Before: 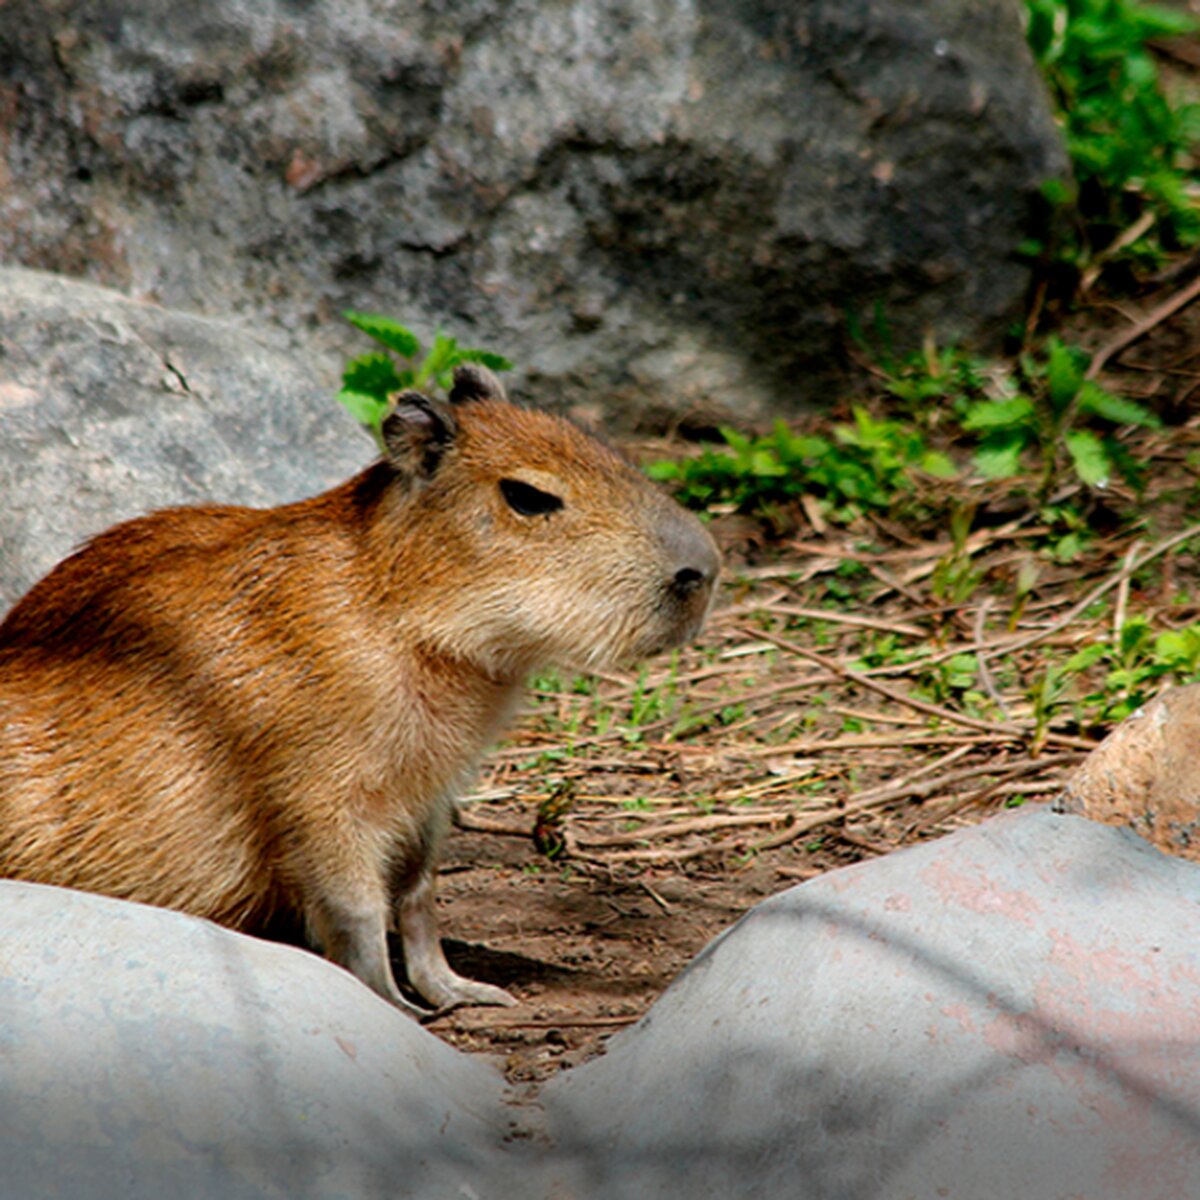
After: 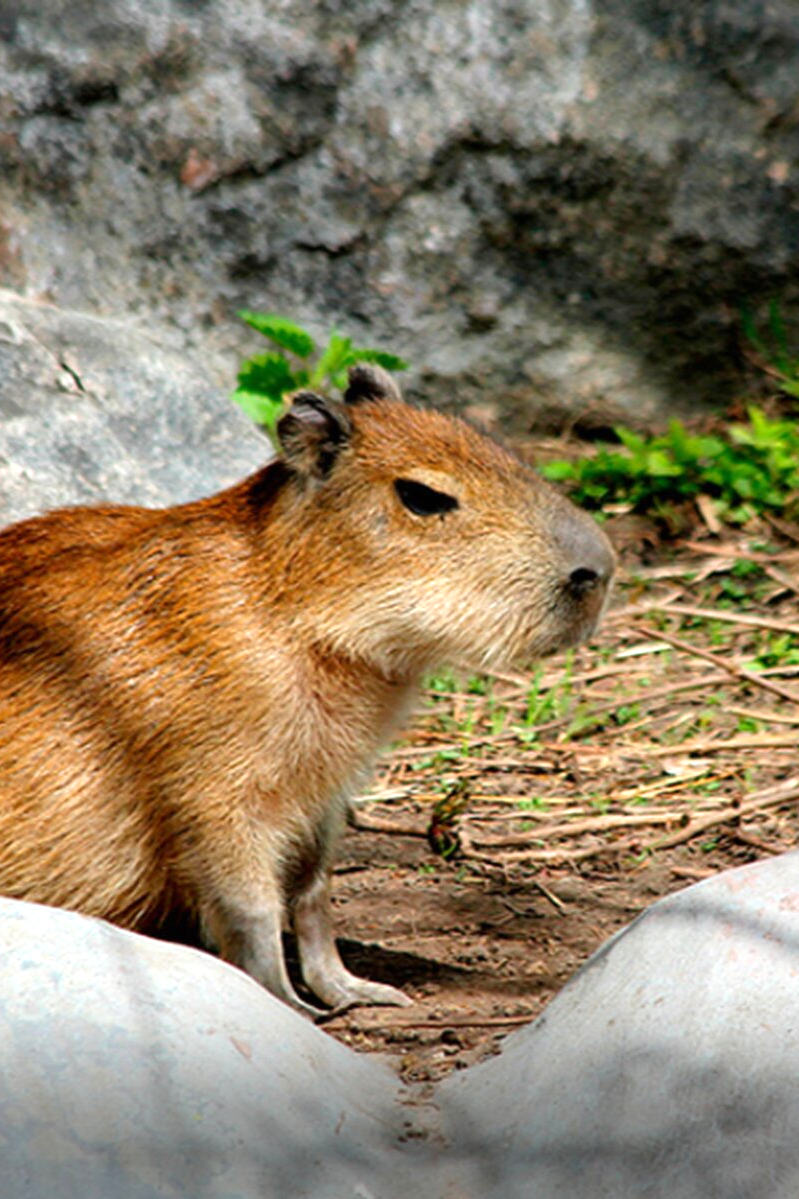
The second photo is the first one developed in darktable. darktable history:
exposure: black level correction 0, exposure 0.5 EV, compensate exposure bias true, compensate highlight preservation false
crop and rotate: left 8.786%, right 24.548%
